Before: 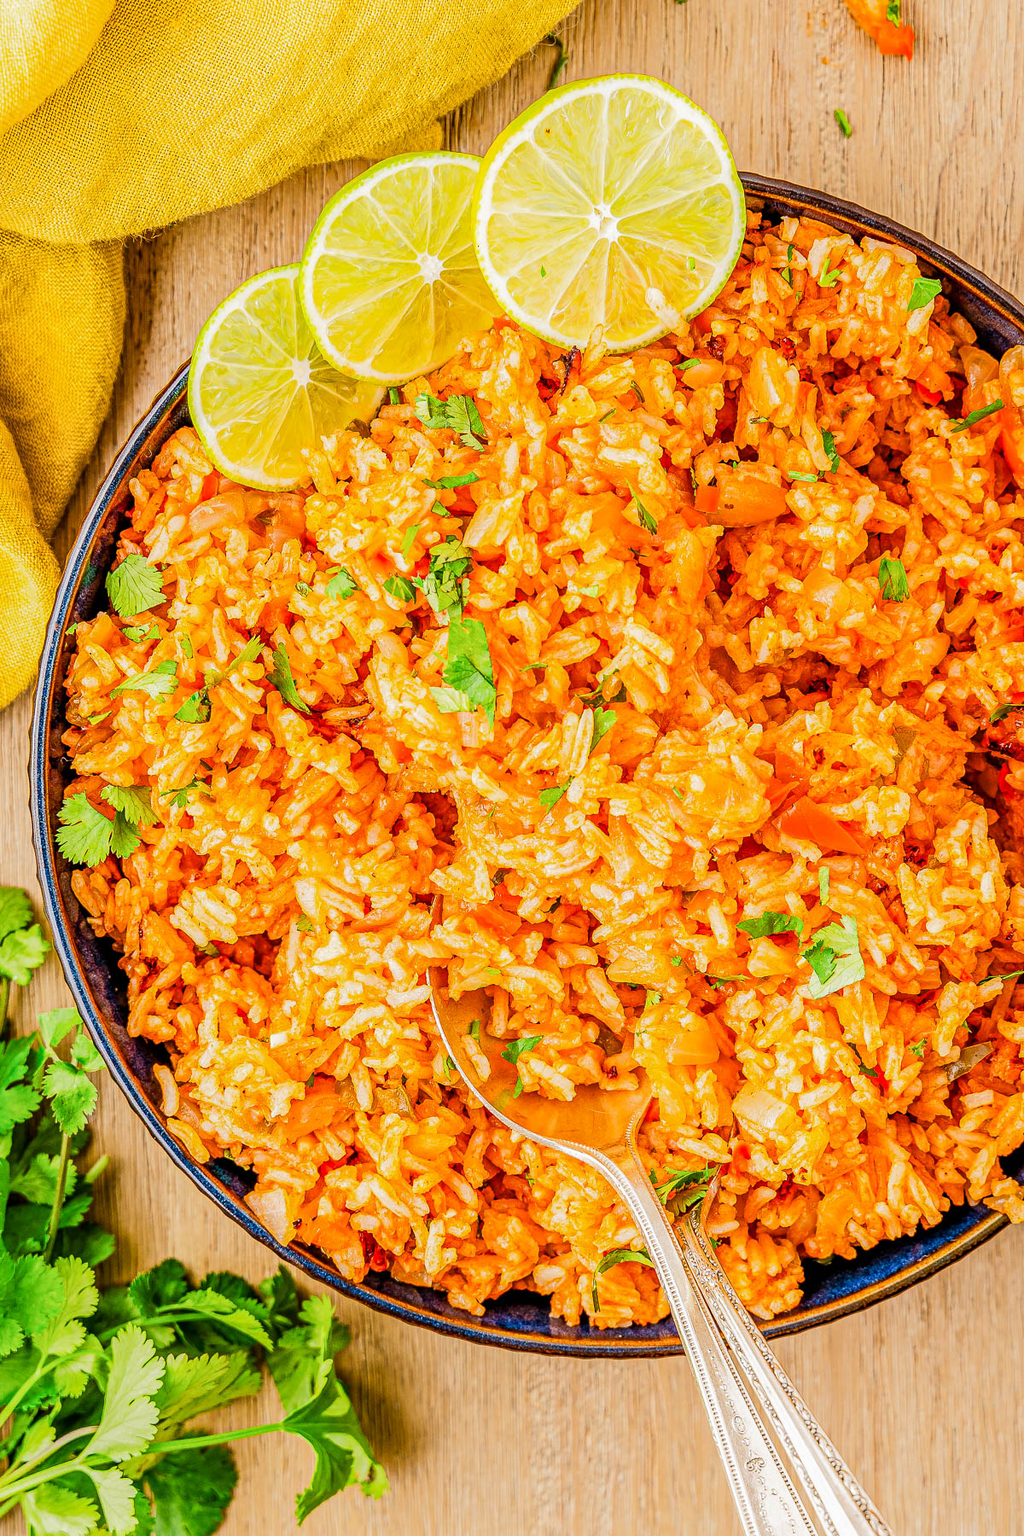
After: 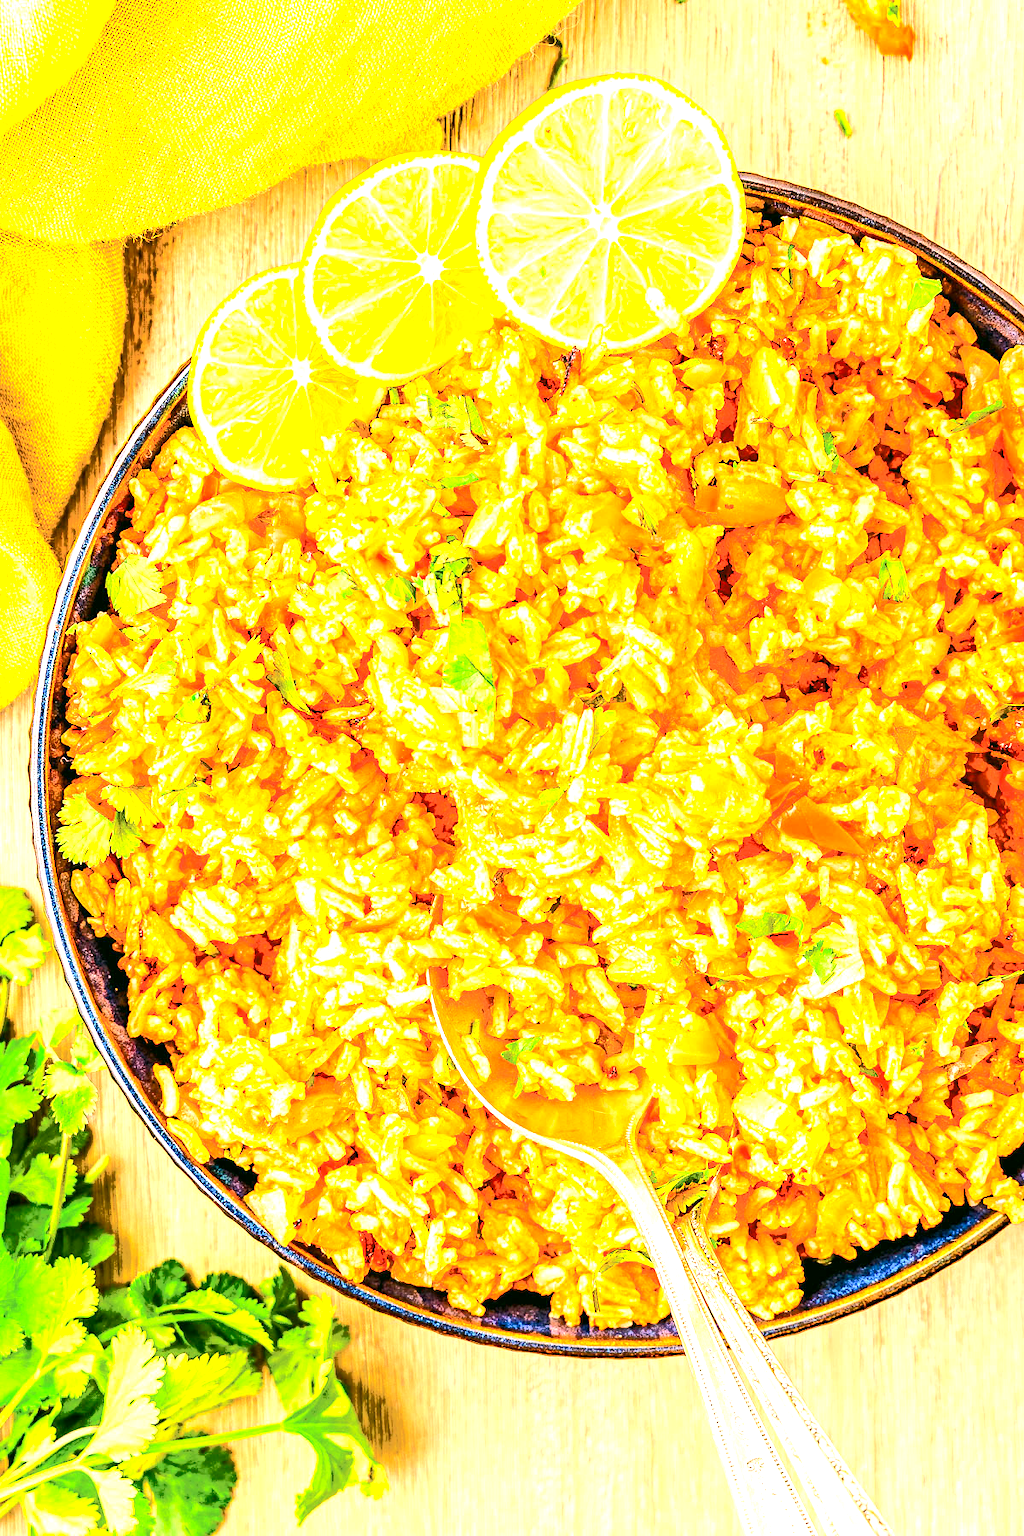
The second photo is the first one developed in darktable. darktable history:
color correction: highlights a* 4.07, highlights b* 4.97, shadows a* -8.23, shadows b* 4.87
tone curve: curves: ch0 [(0, 0) (0.003, 0.003) (0.011, 0.01) (0.025, 0.023) (0.044, 0.042) (0.069, 0.065) (0.1, 0.094) (0.136, 0.128) (0.177, 0.167) (0.224, 0.211) (0.277, 0.261) (0.335, 0.316) (0.399, 0.376) (0.468, 0.441) (0.543, 0.685) (0.623, 0.741) (0.709, 0.8) (0.801, 0.863) (0.898, 0.929) (1, 1)], color space Lab, independent channels, preserve colors none
exposure: black level correction 0, exposure 1.467 EV, compensate highlight preservation false
